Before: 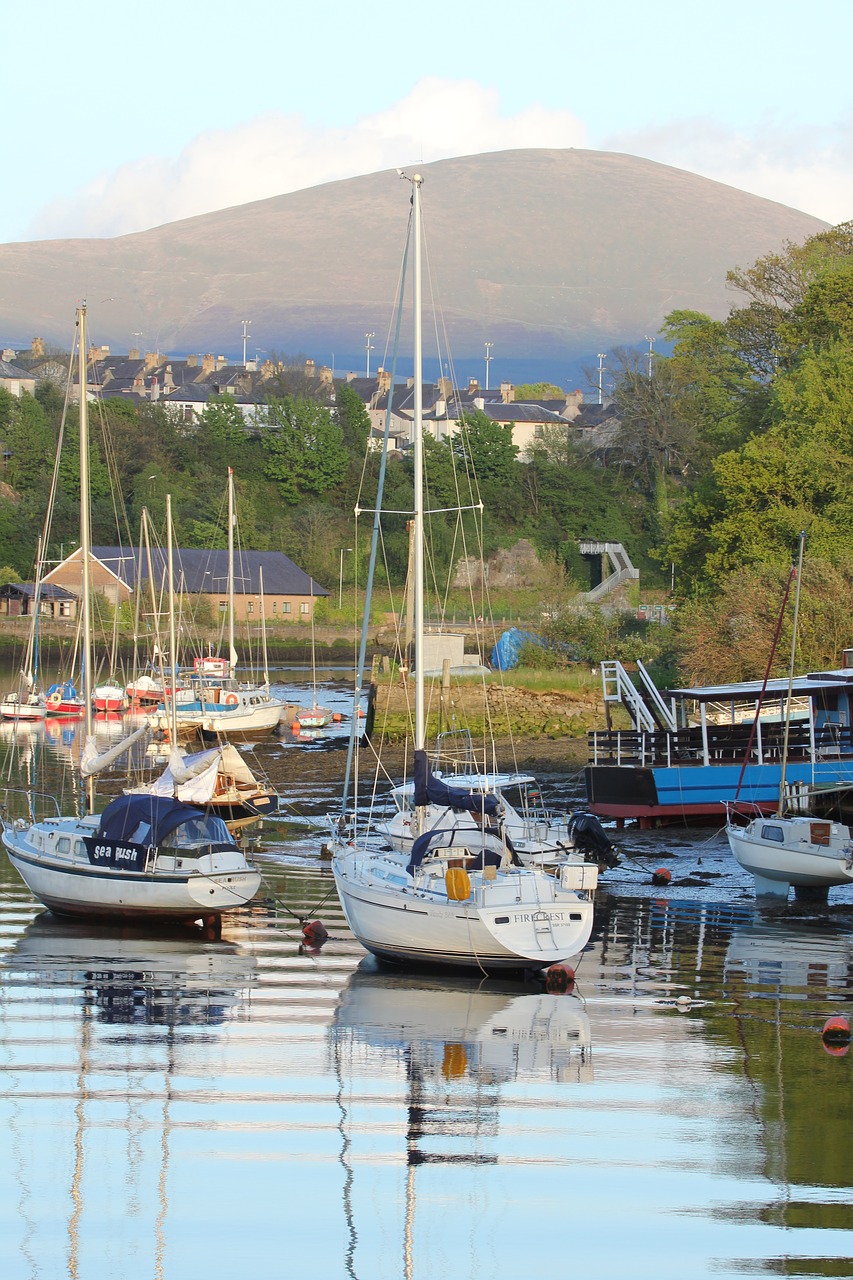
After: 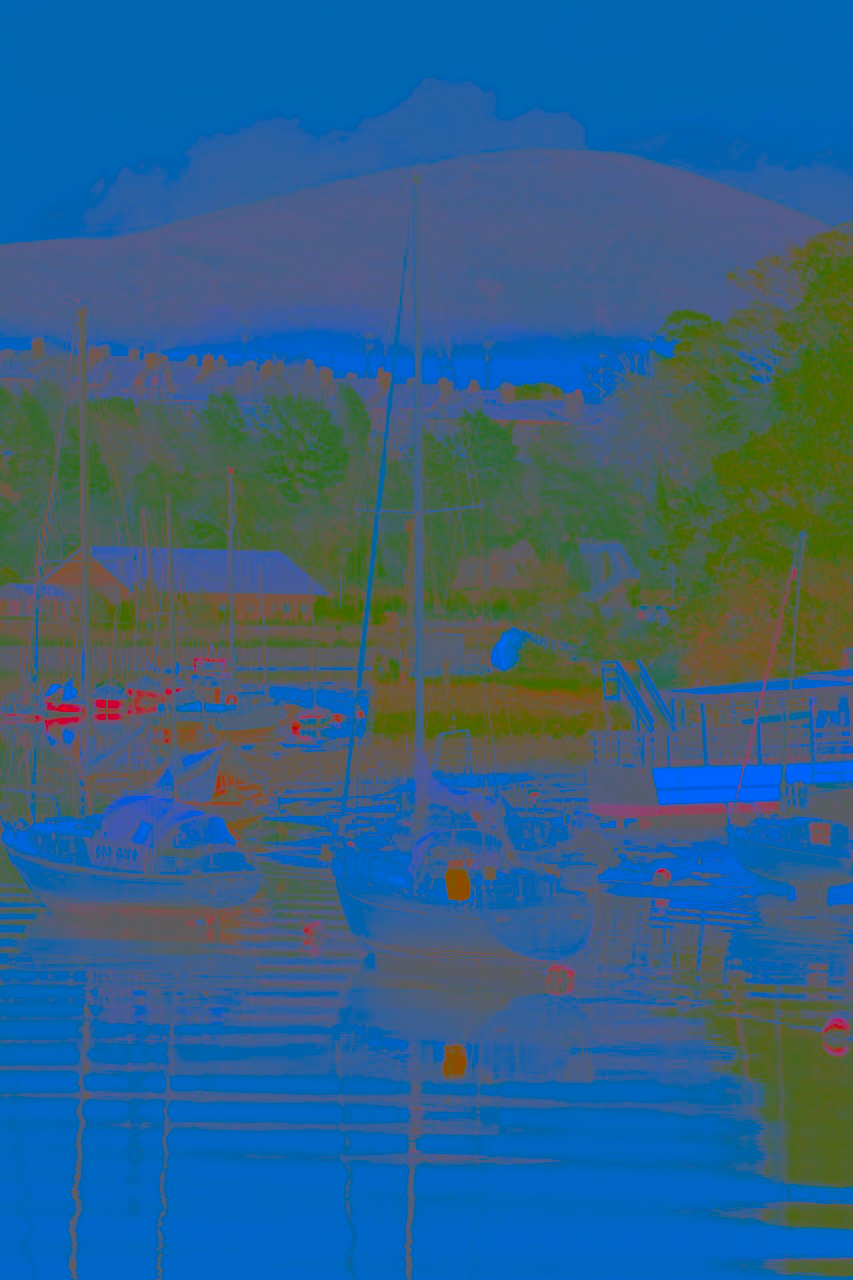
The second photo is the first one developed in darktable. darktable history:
contrast brightness saturation: contrast -0.99, brightness -0.17, saturation 0.75
white balance: red 0.967, blue 1.119, emerald 0.756
sharpen: on, module defaults
color calibration: illuminant as shot in camera, x 0.369, y 0.376, temperature 4328.46 K, gamut compression 3
